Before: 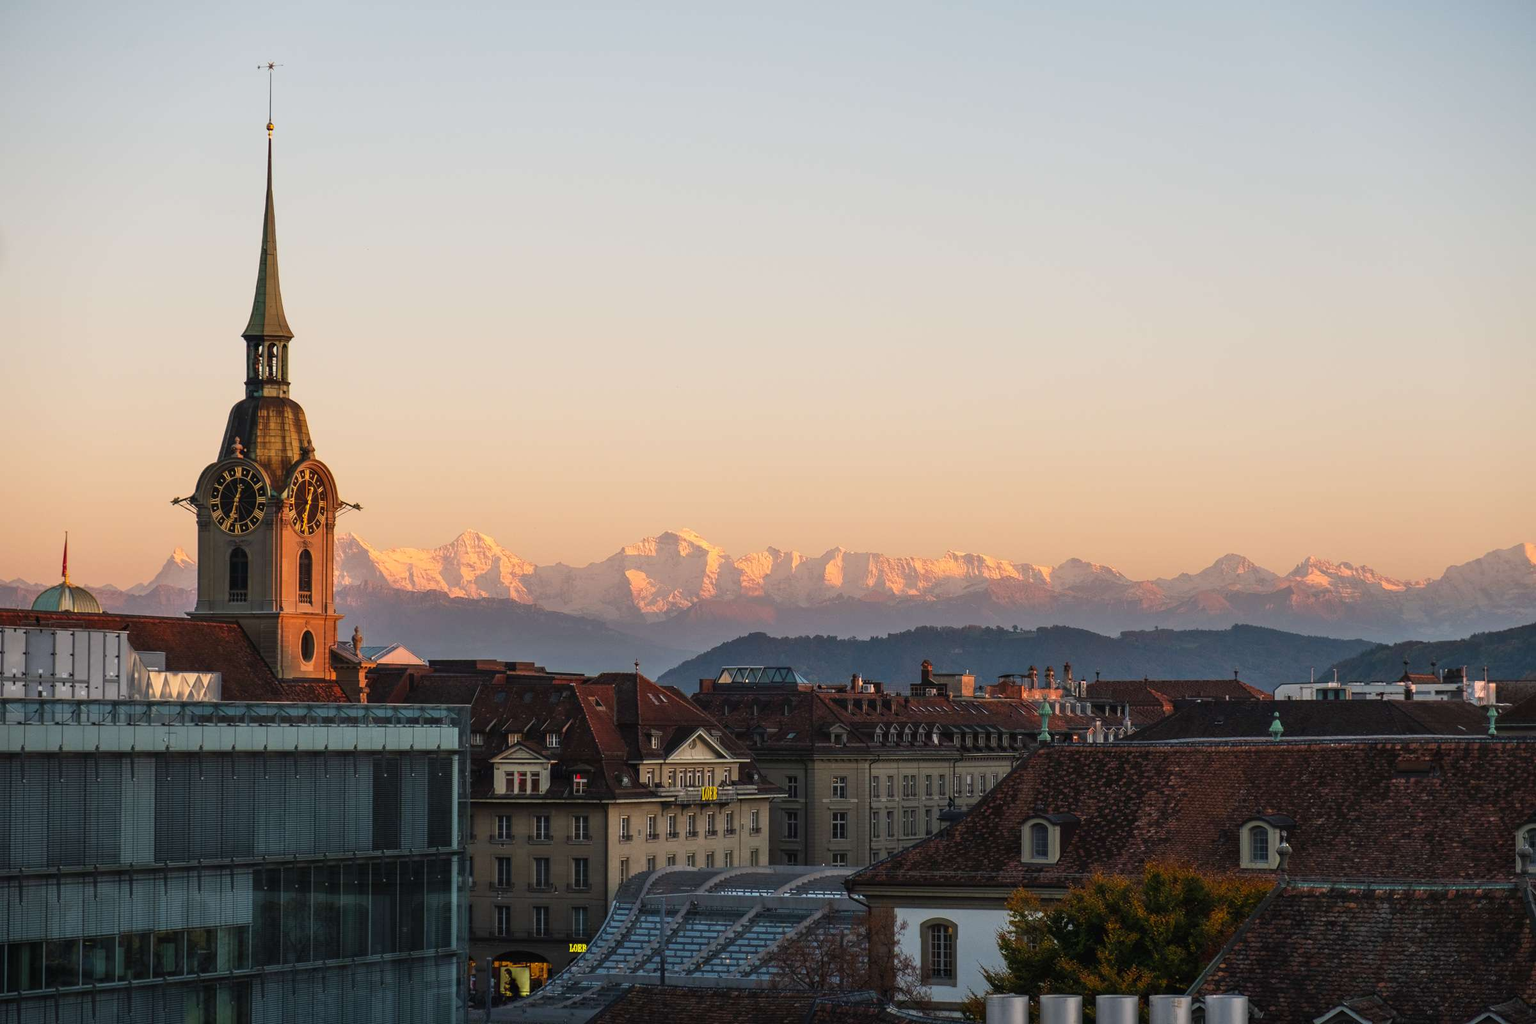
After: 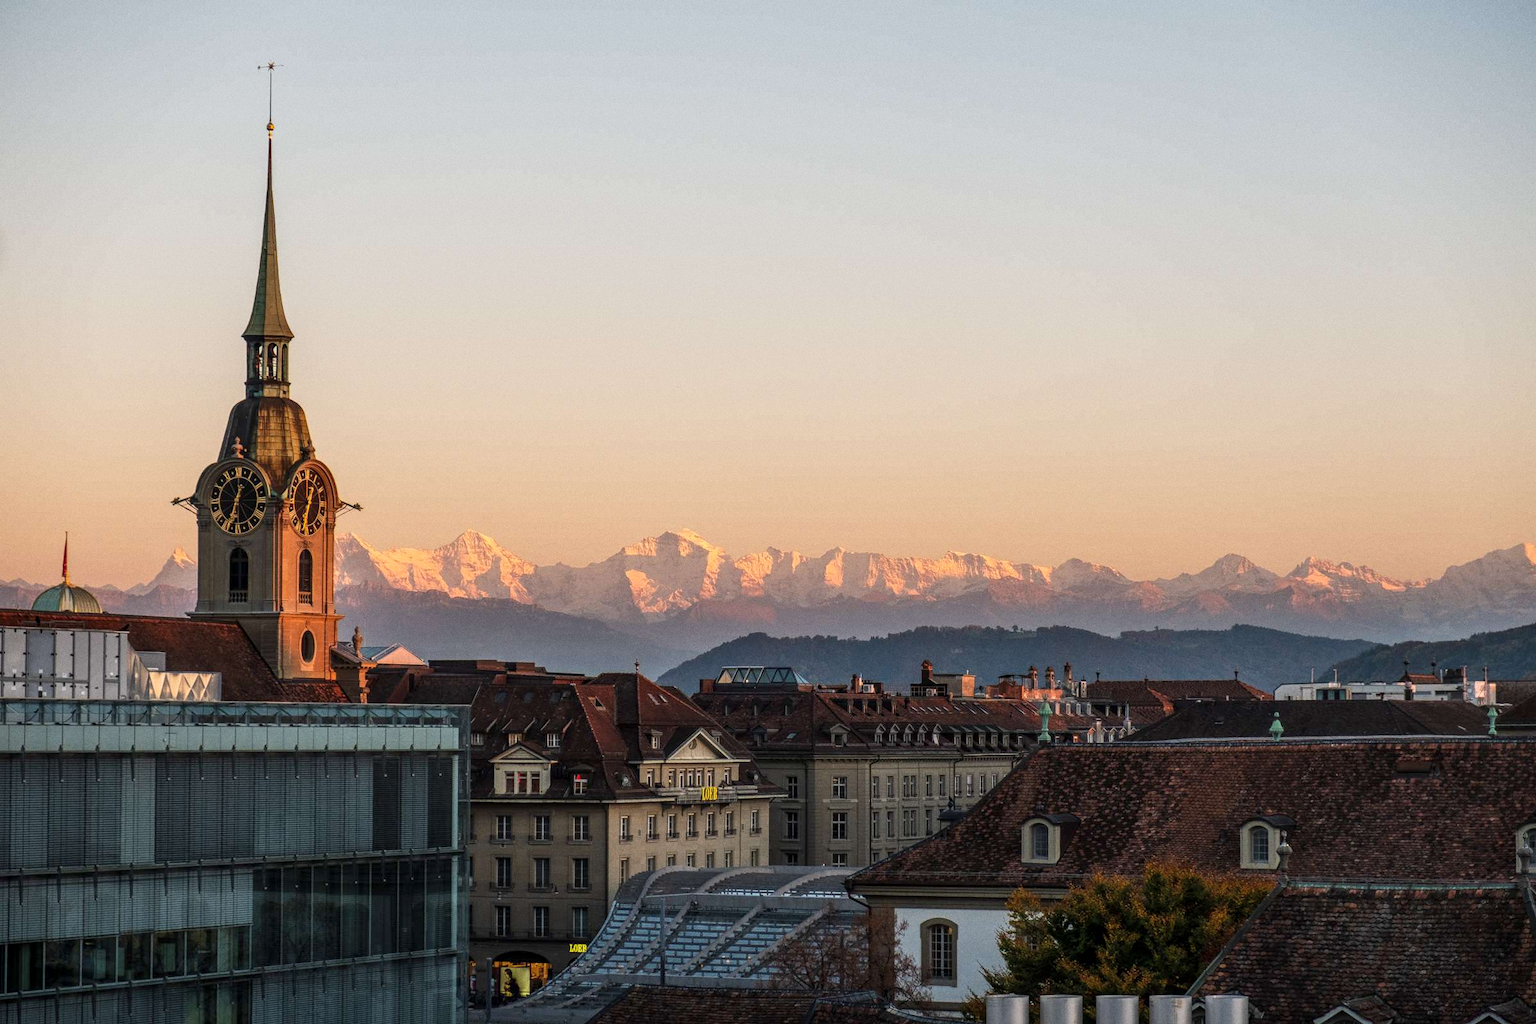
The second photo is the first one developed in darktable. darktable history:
grain: coarseness 0.09 ISO
local contrast: detail 130%
